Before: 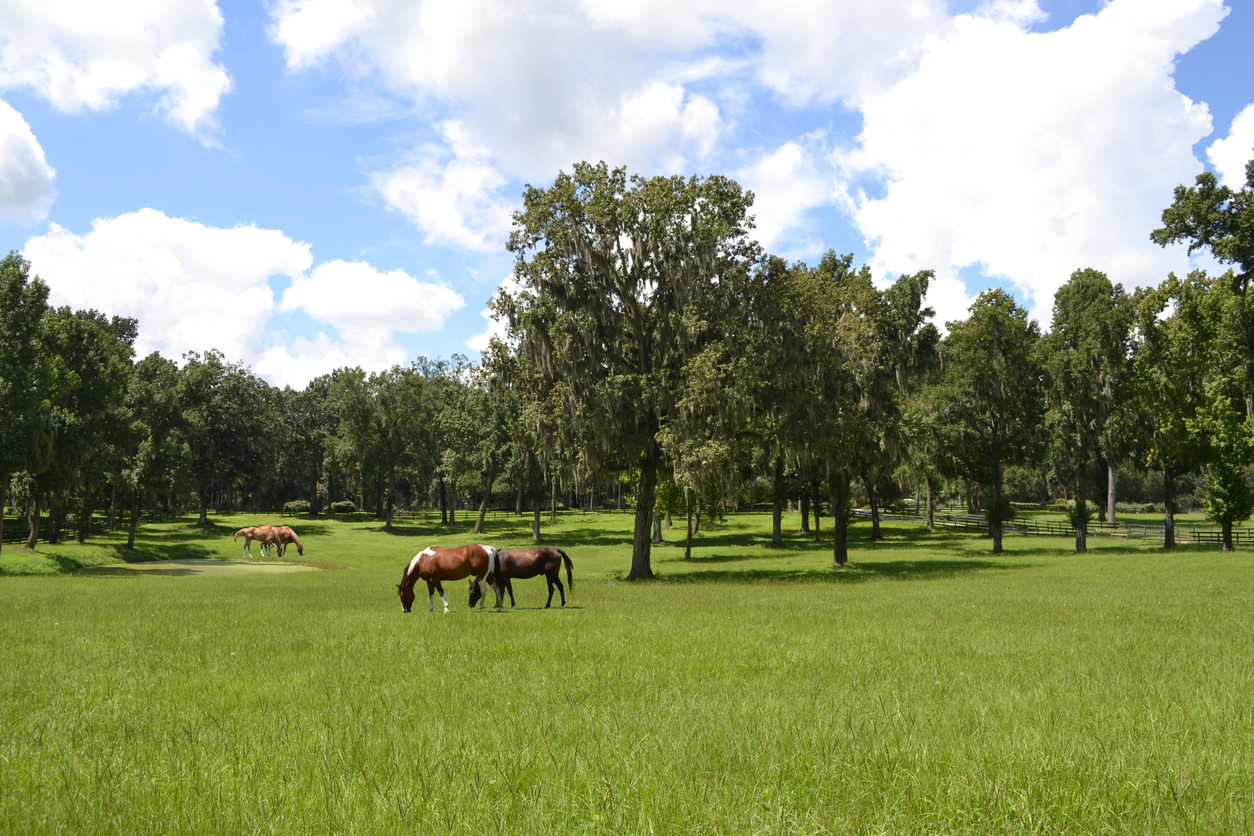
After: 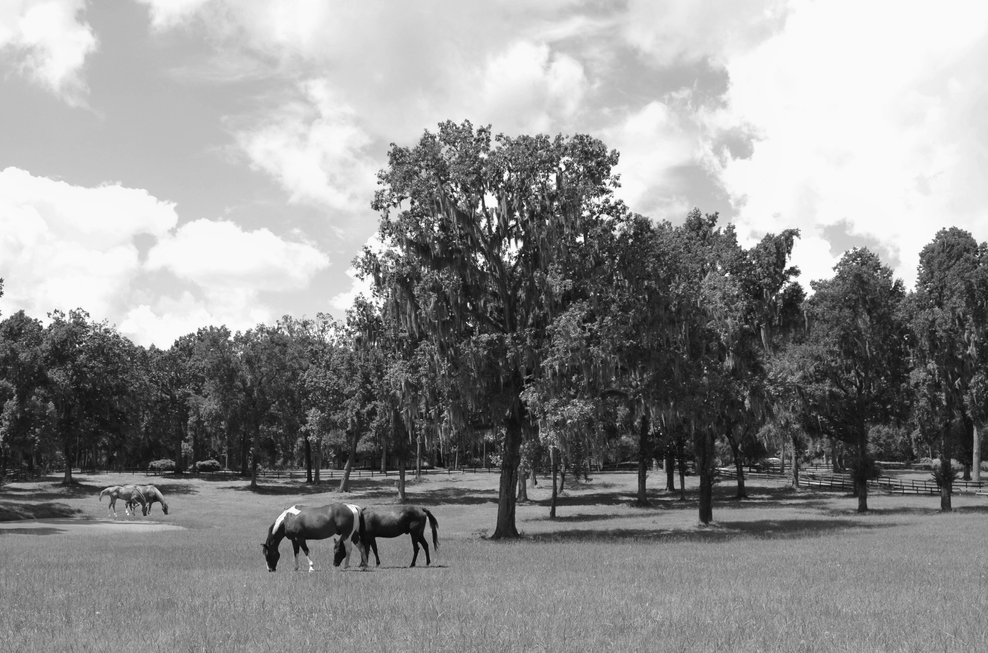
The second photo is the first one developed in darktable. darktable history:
white balance: red 1.009, blue 1.027
crop and rotate: left 10.77%, top 5.1%, right 10.41%, bottom 16.76%
monochrome: a 32, b 64, size 2.3
